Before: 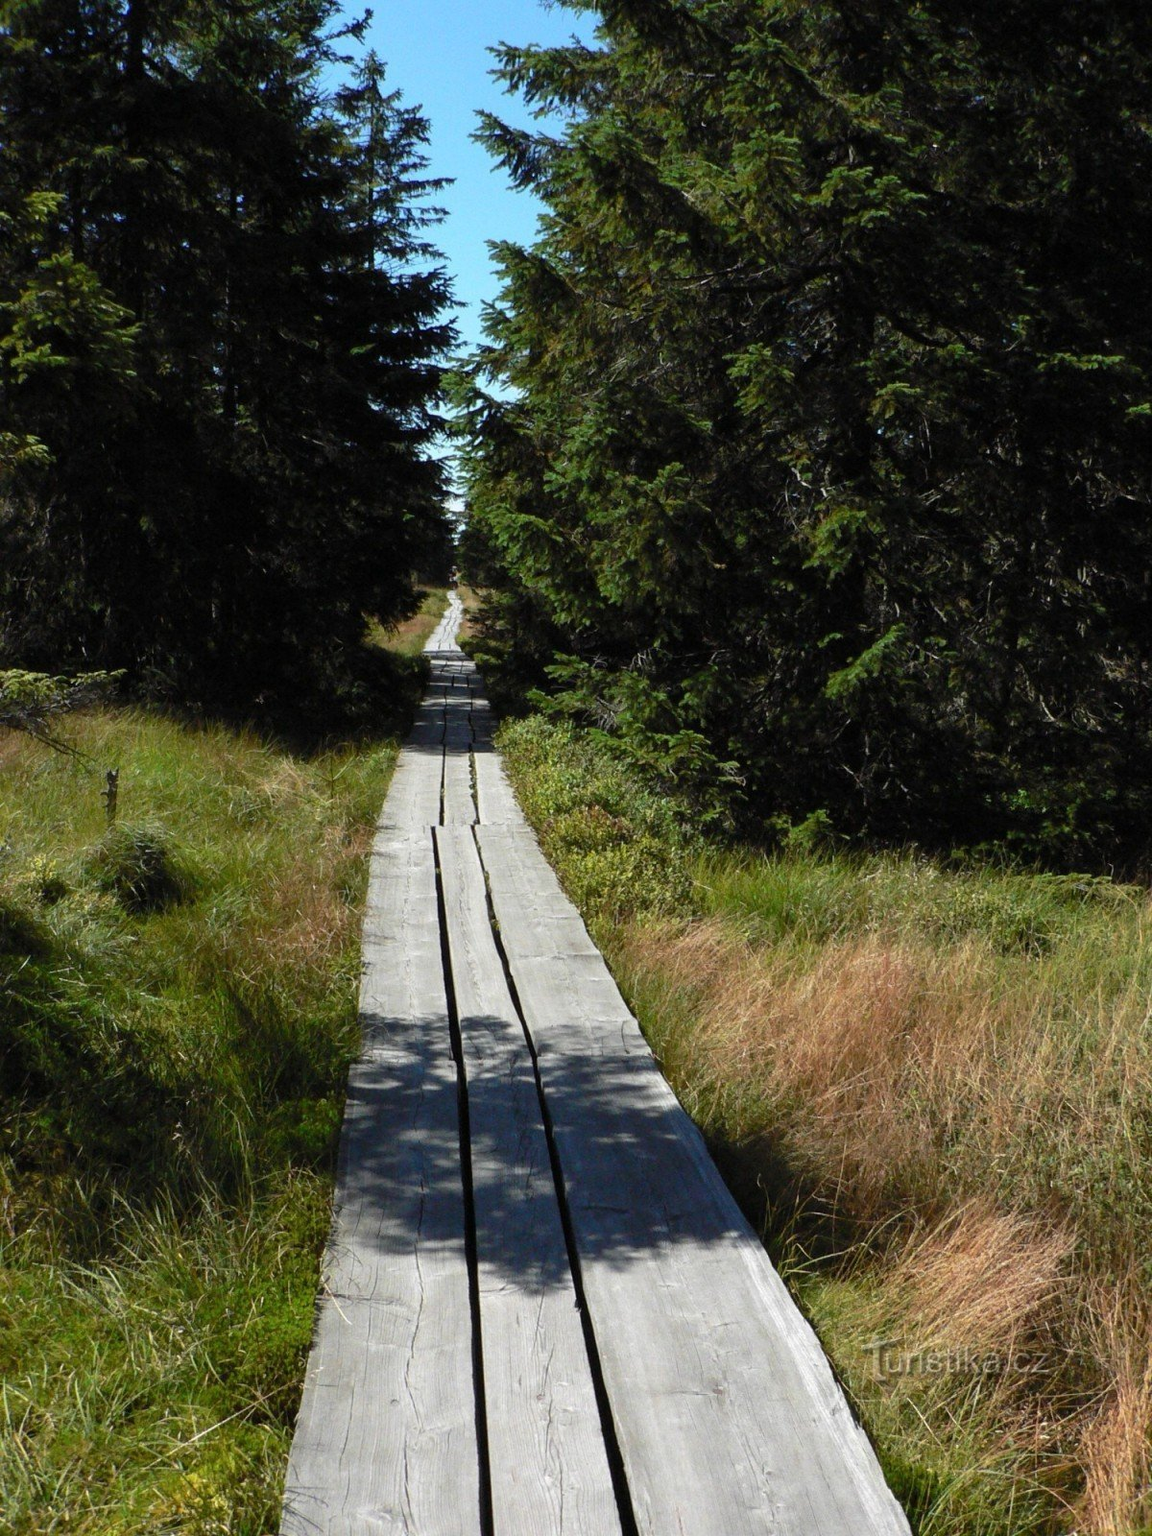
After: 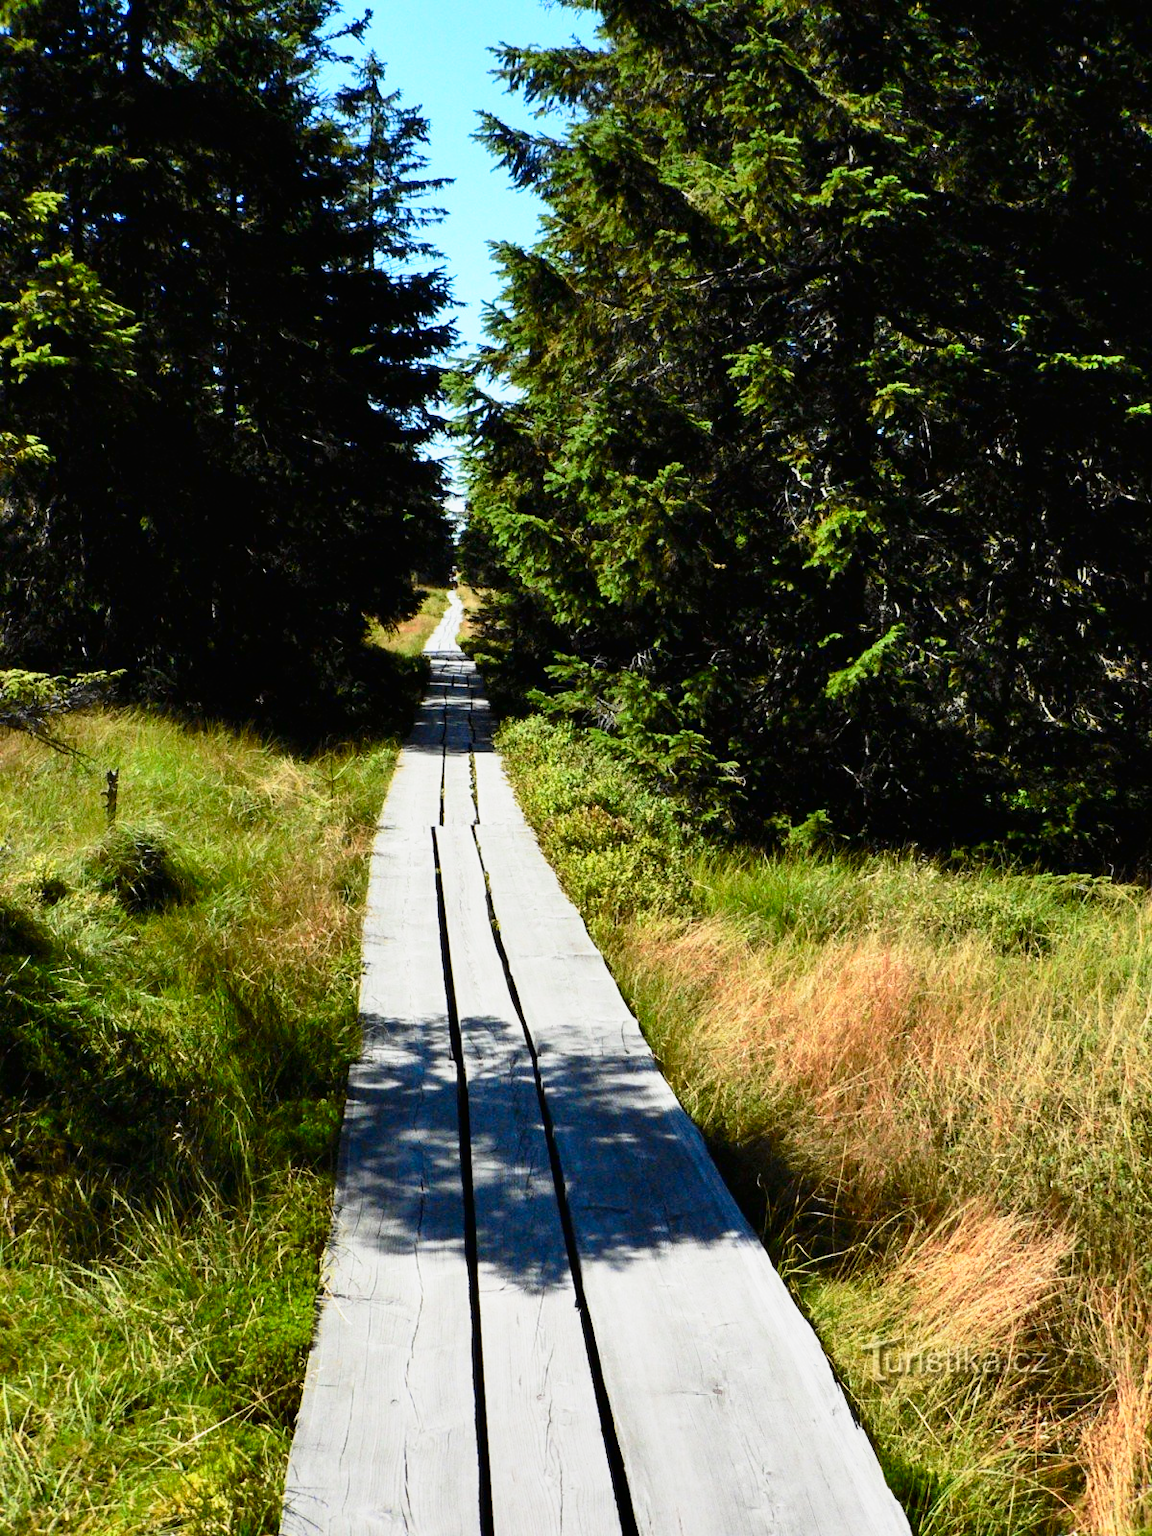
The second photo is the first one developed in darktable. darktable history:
shadows and highlights: radius 117.62, shadows 41.56, highlights -61.99, soften with gaussian
base curve: curves: ch0 [(0, 0) (0.088, 0.125) (0.176, 0.251) (0.354, 0.501) (0.613, 0.749) (1, 0.877)], preserve colors none
tone curve: curves: ch0 [(0, 0.006) (0.046, 0.011) (0.13, 0.062) (0.338, 0.327) (0.494, 0.55) (0.728, 0.835) (1, 1)]; ch1 [(0, 0) (0.346, 0.324) (0.45, 0.431) (0.5, 0.5) (0.522, 0.517) (0.55, 0.57) (1, 1)]; ch2 [(0, 0) (0.453, 0.418) (0.5, 0.5) (0.526, 0.524) (0.554, 0.598) (0.622, 0.679) (0.707, 0.761) (1, 1)], color space Lab, independent channels, preserve colors none
